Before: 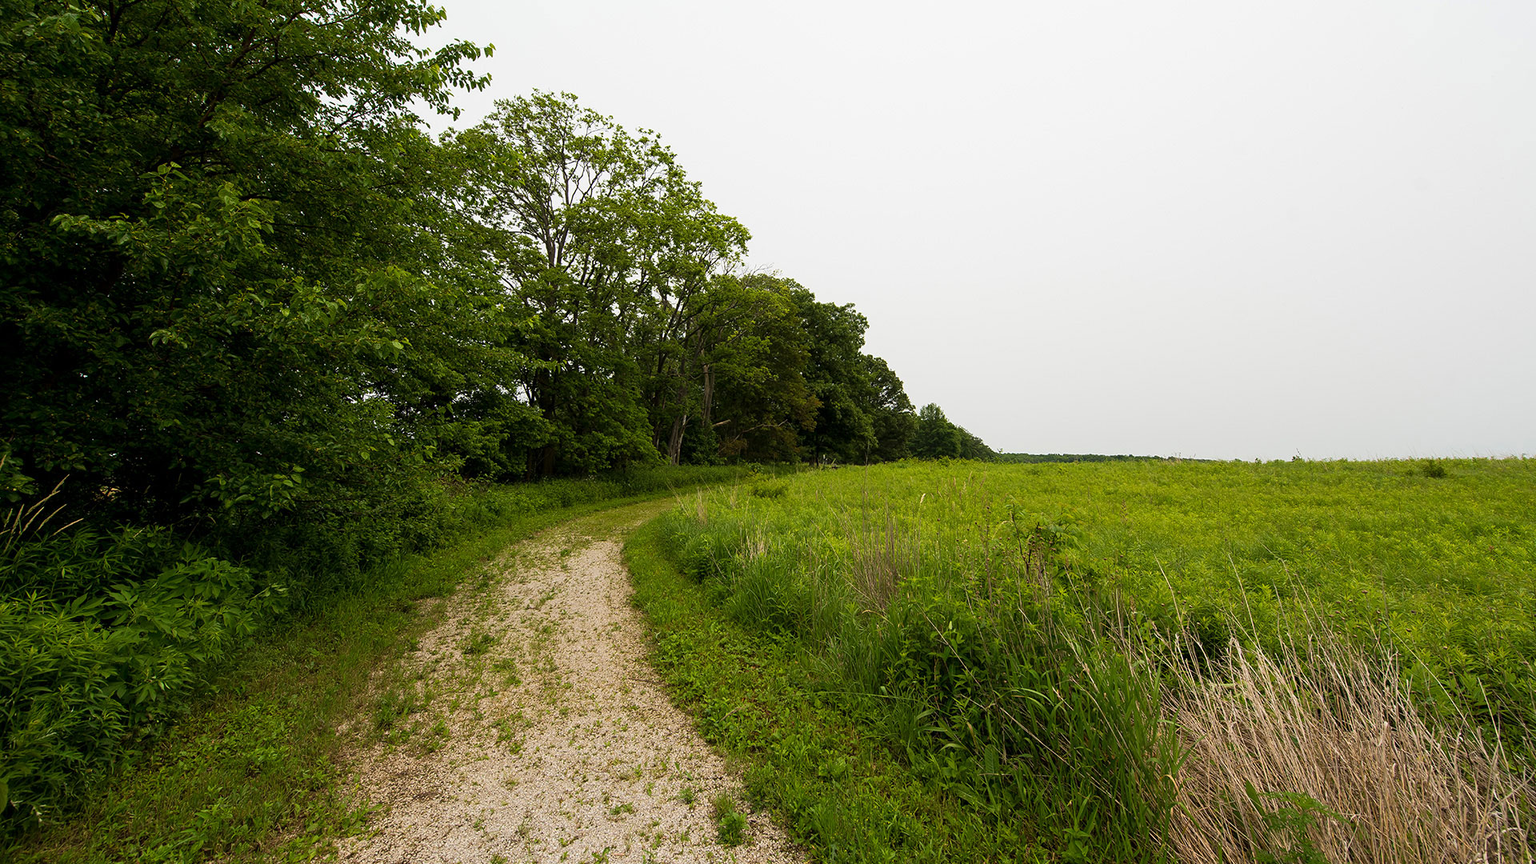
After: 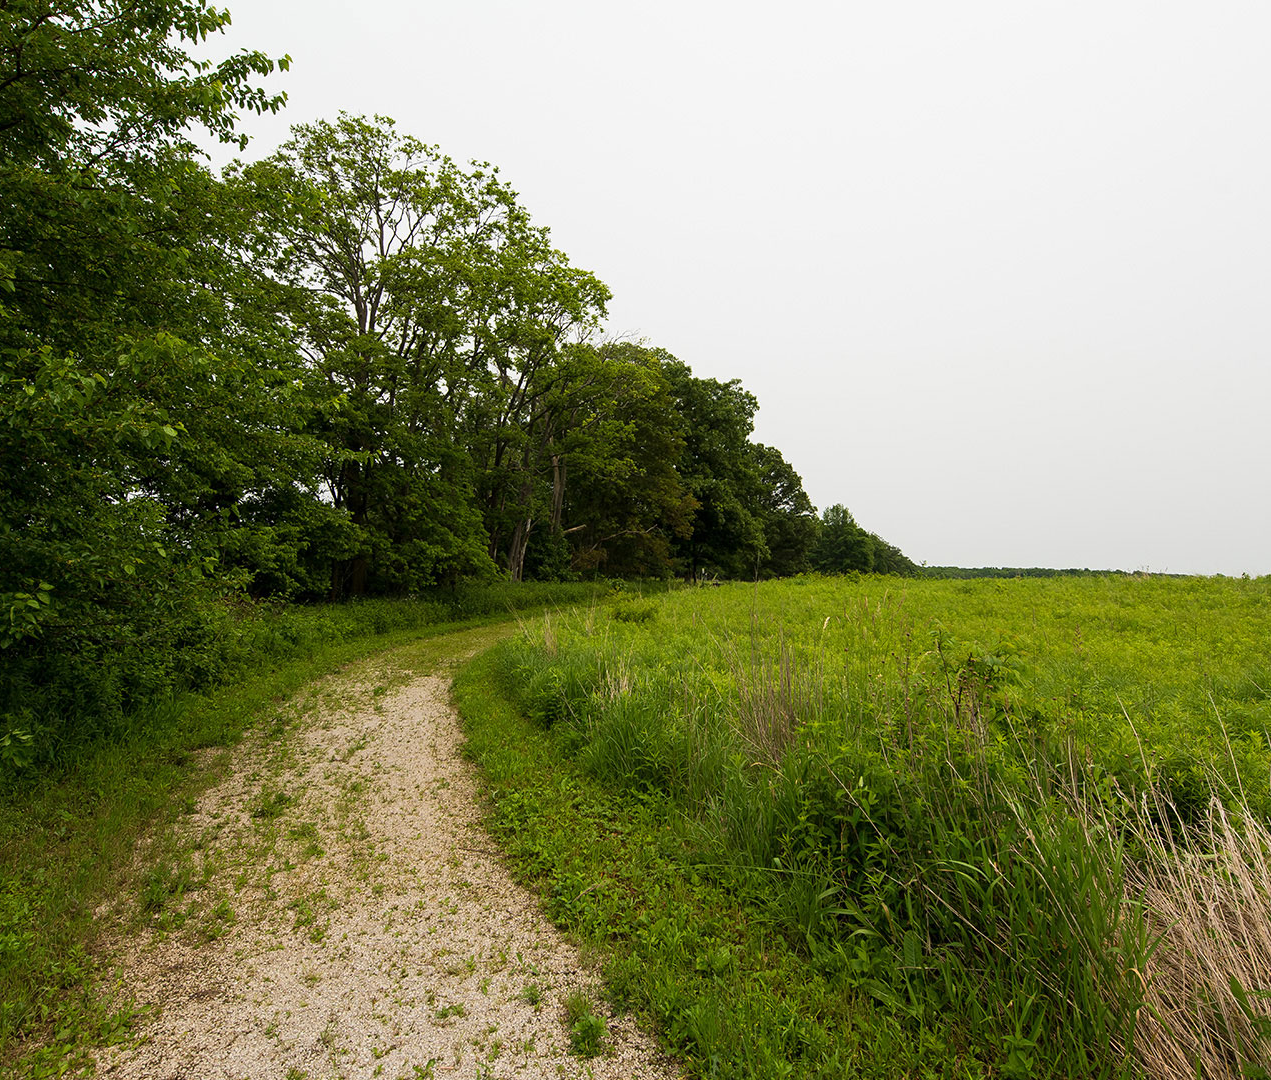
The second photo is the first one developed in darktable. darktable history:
crop: left 17.073%, right 16.688%
